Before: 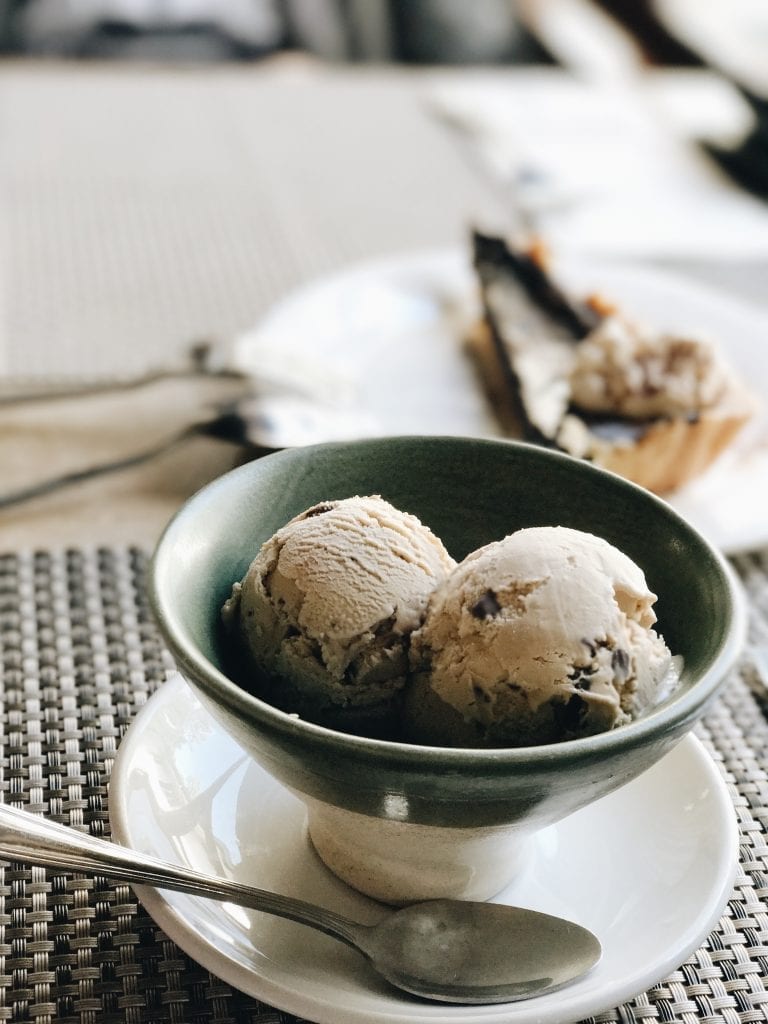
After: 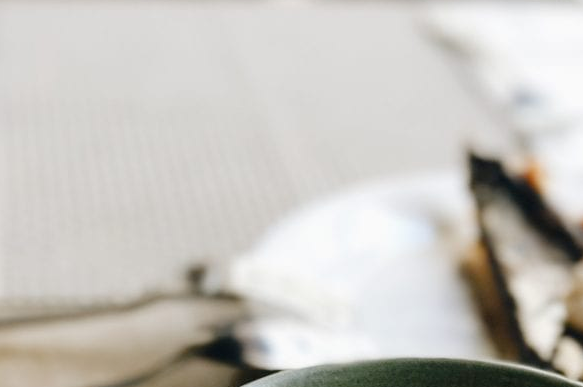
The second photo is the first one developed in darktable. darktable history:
color balance rgb: shadows lift › hue 87.24°, perceptual saturation grading › global saturation 14.494%, perceptual saturation grading › highlights -25.588%, perceptual saturation grading › shadows 24.044%, global vibrance 7.504%
crop: left 0.571%, top 7.639%, right 23.418%, bottom 54.486%
